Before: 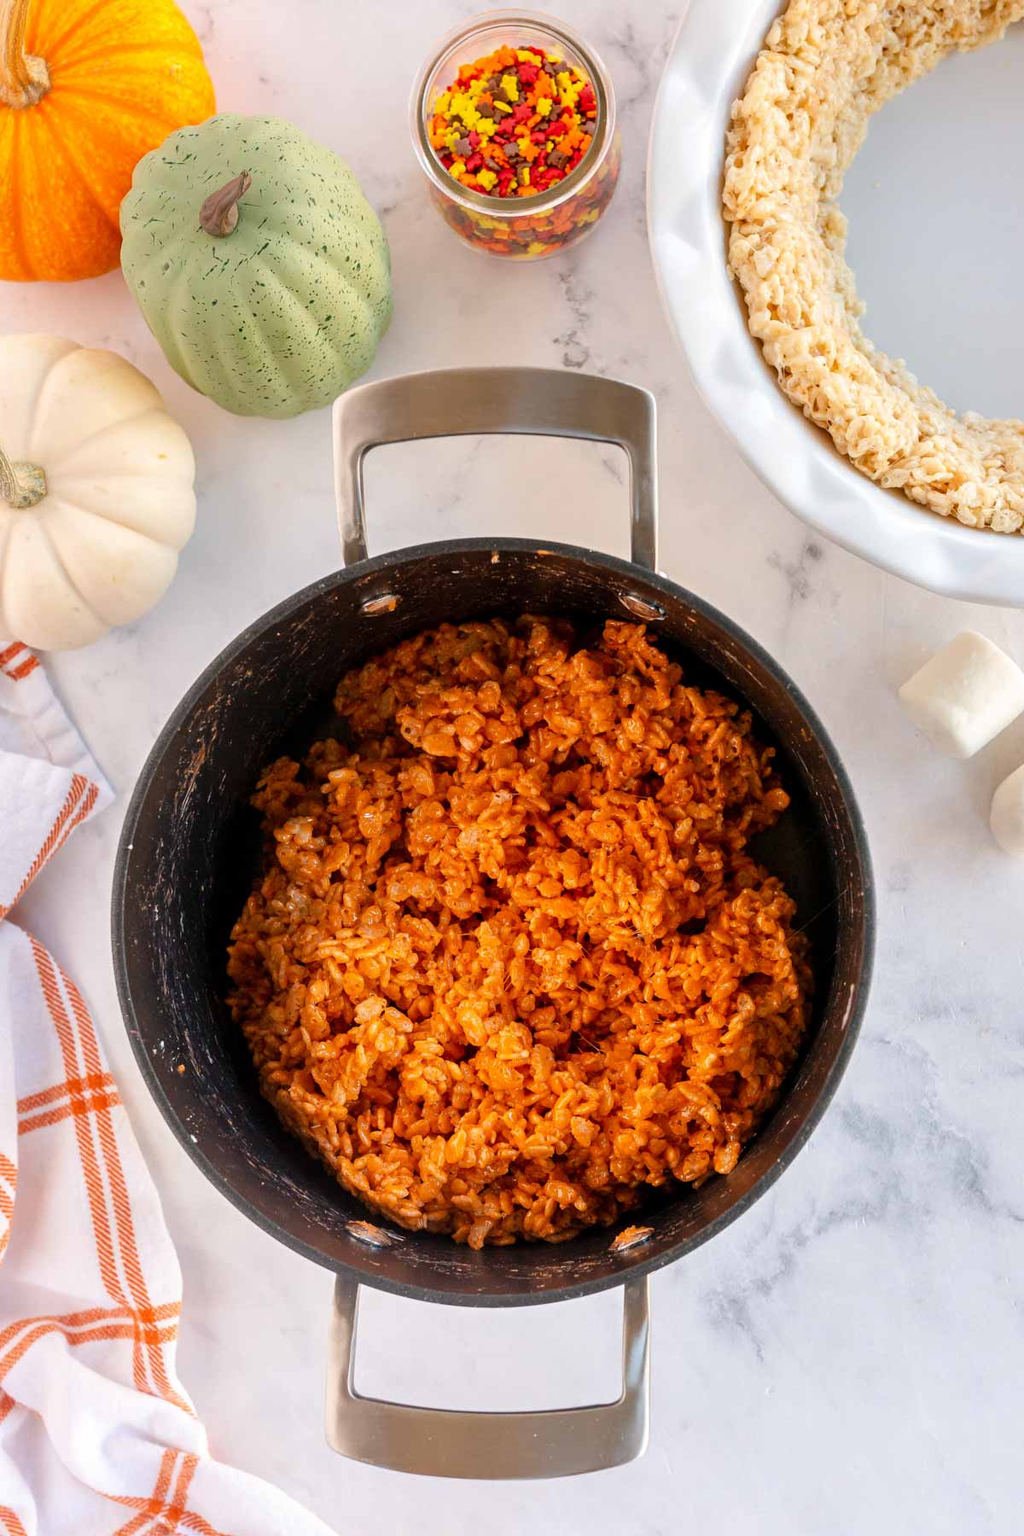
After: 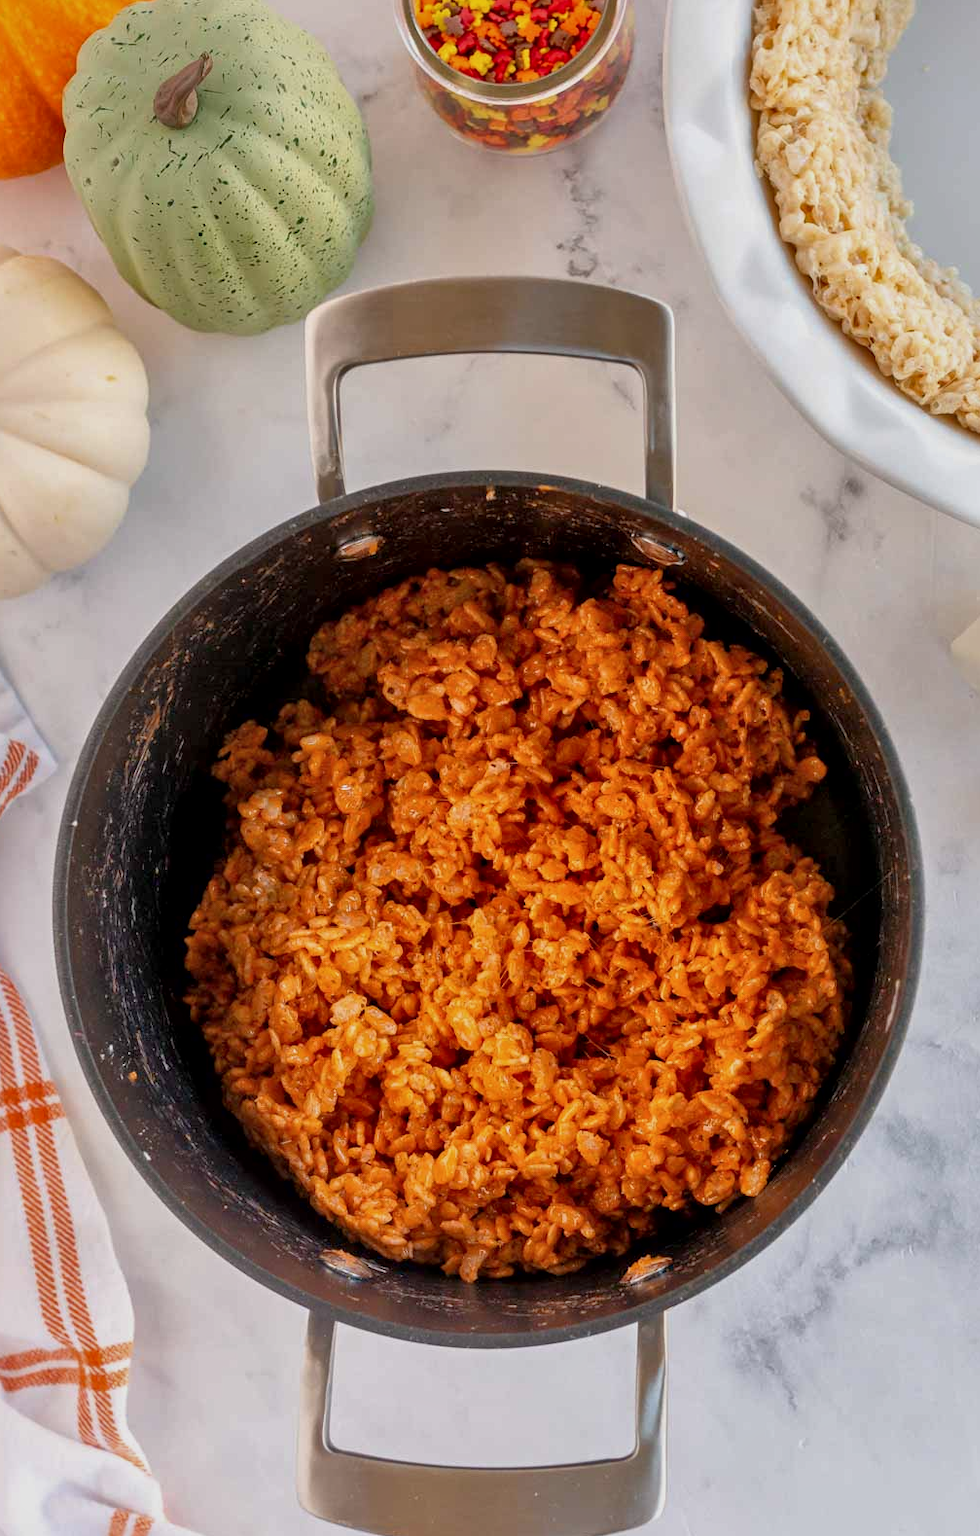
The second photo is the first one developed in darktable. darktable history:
crop: left 6.403%, top 8.154%, right 9.528%, bottom 4.12%
tone equalizer: -8 EV 0.228 EV, -7 EV 0.398 EV, -6 EV 0.396 EV, -5 EV 0.267 EV, -3 EV -0.278 EV, -2 EV -0.417 EV, -1 EV -0.419 EV, +0 EV -0.233 EV, smoothing diameter 2.03%, edges refinement/feathering 22.74, mask exposure compensation -1.57 EV, filter diffusion 5
local contrast: mode bilateral grid, contrast 20, coarseness 51, detail 132%, midtone range 0.2
